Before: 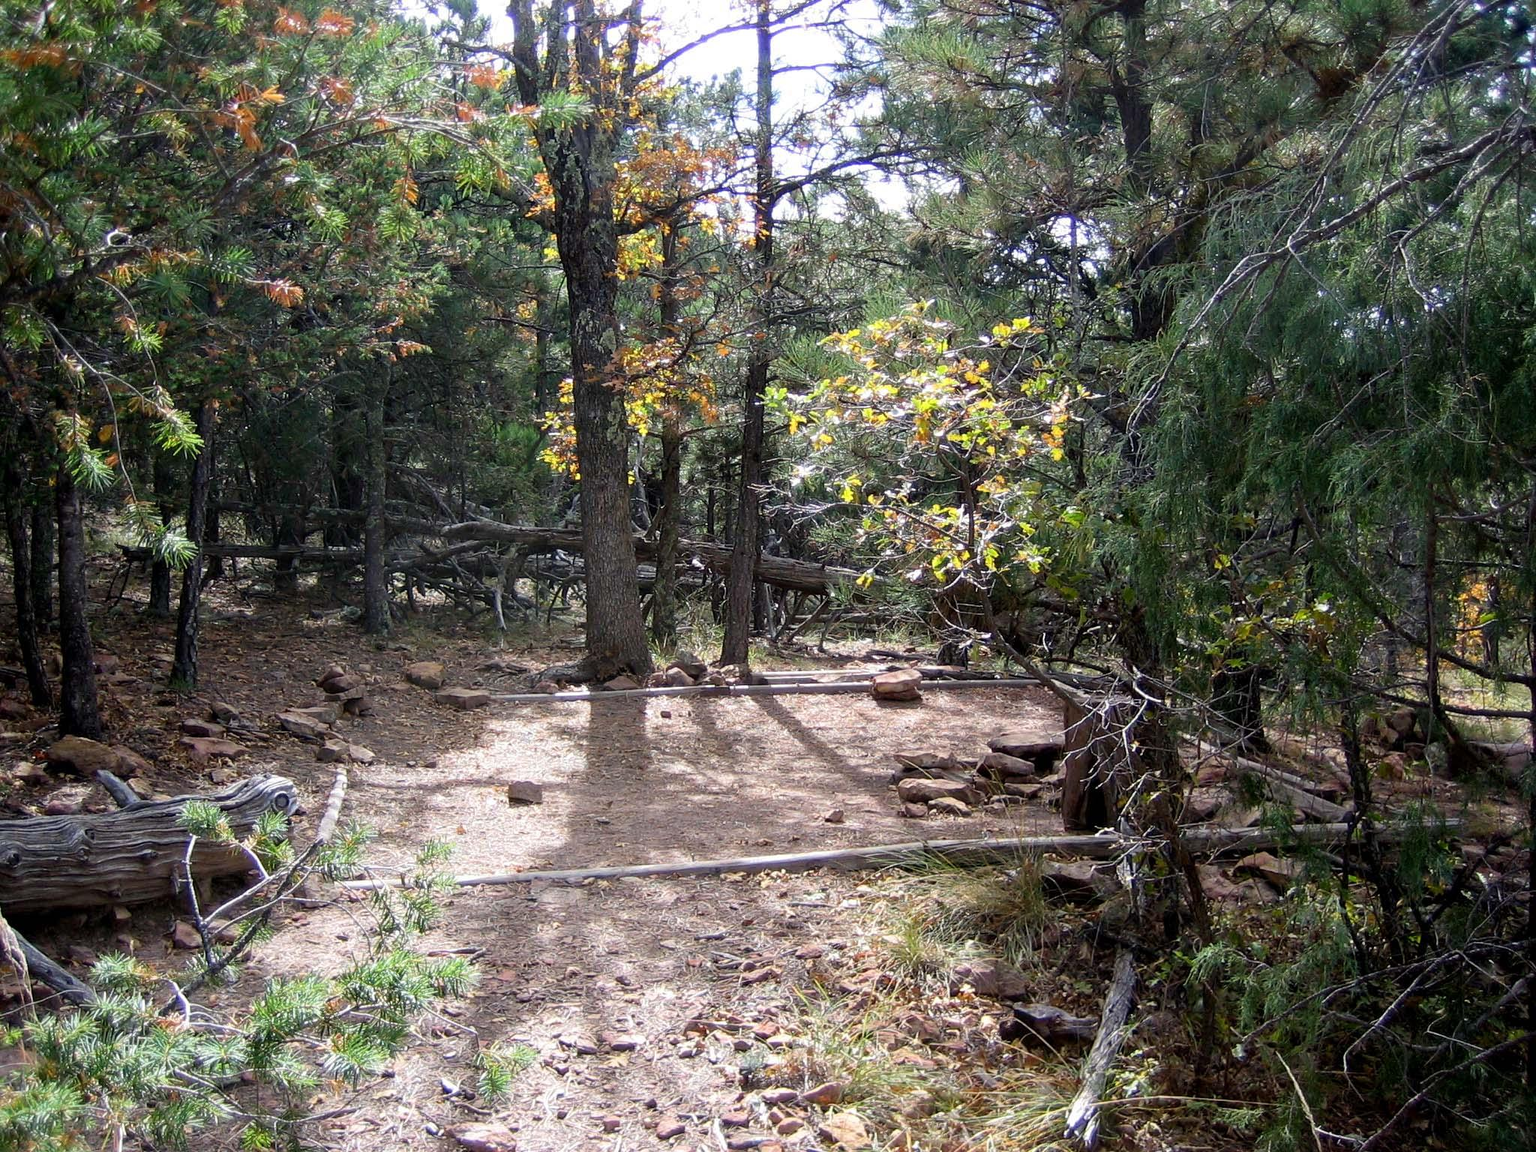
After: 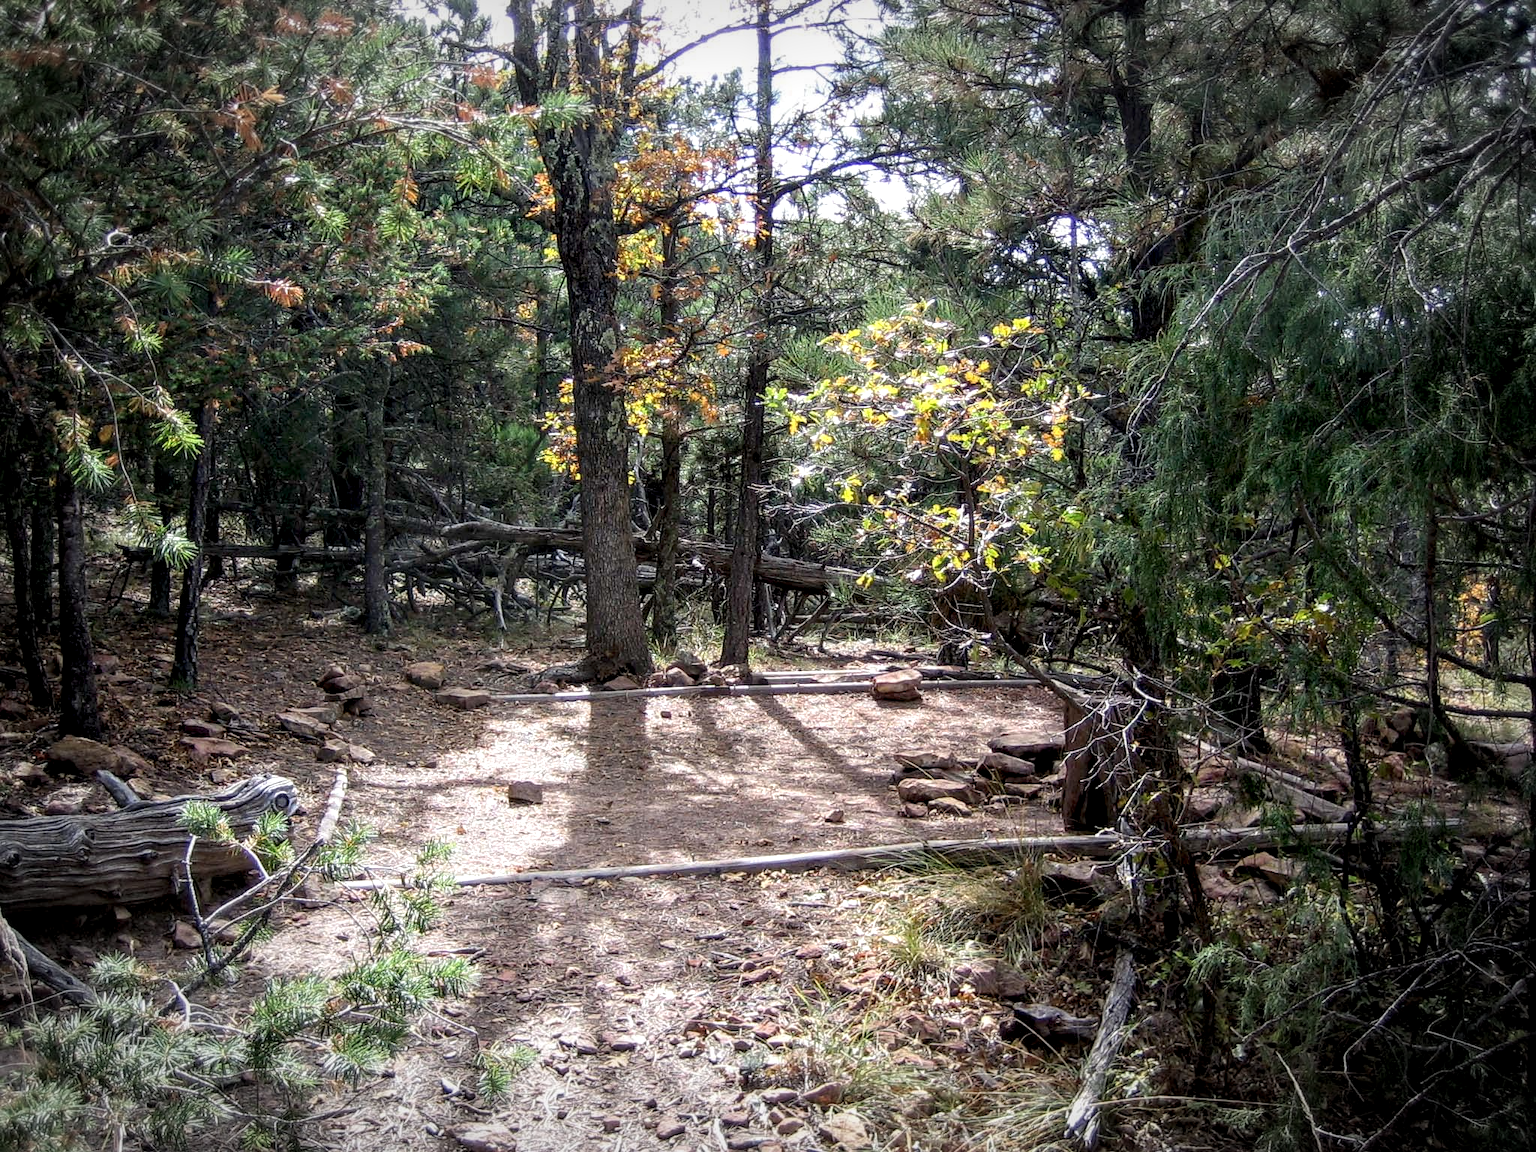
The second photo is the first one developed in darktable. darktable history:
vignetting: fall-off start 79.02%, width/height ratio 1.326
local contrast: detail 144%
